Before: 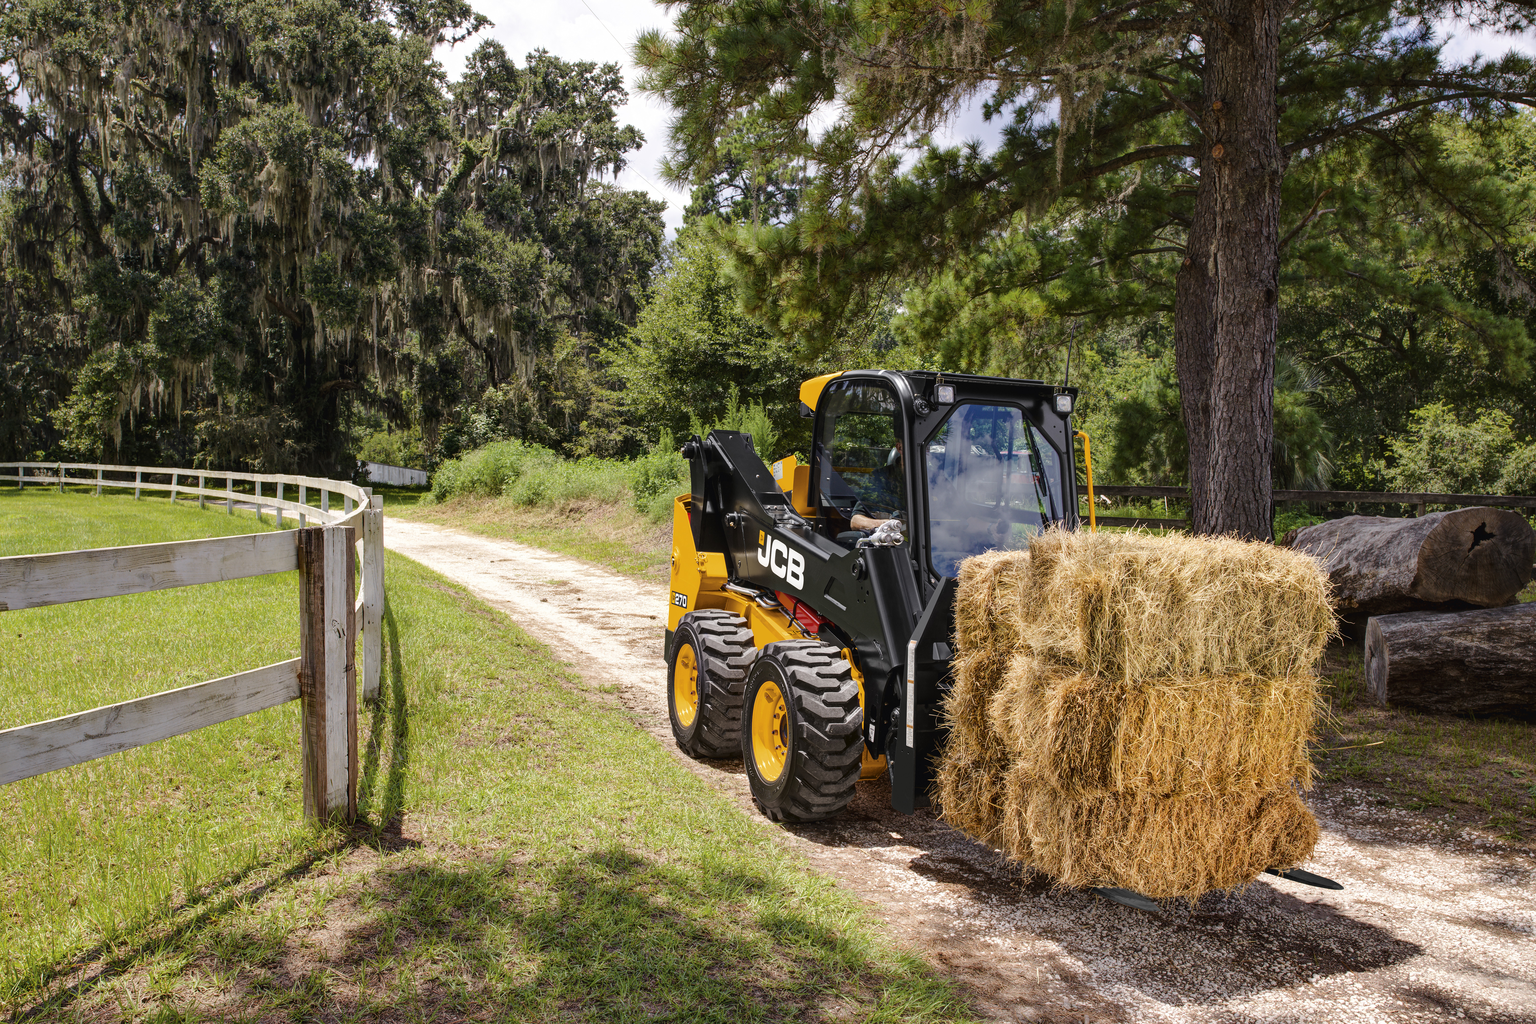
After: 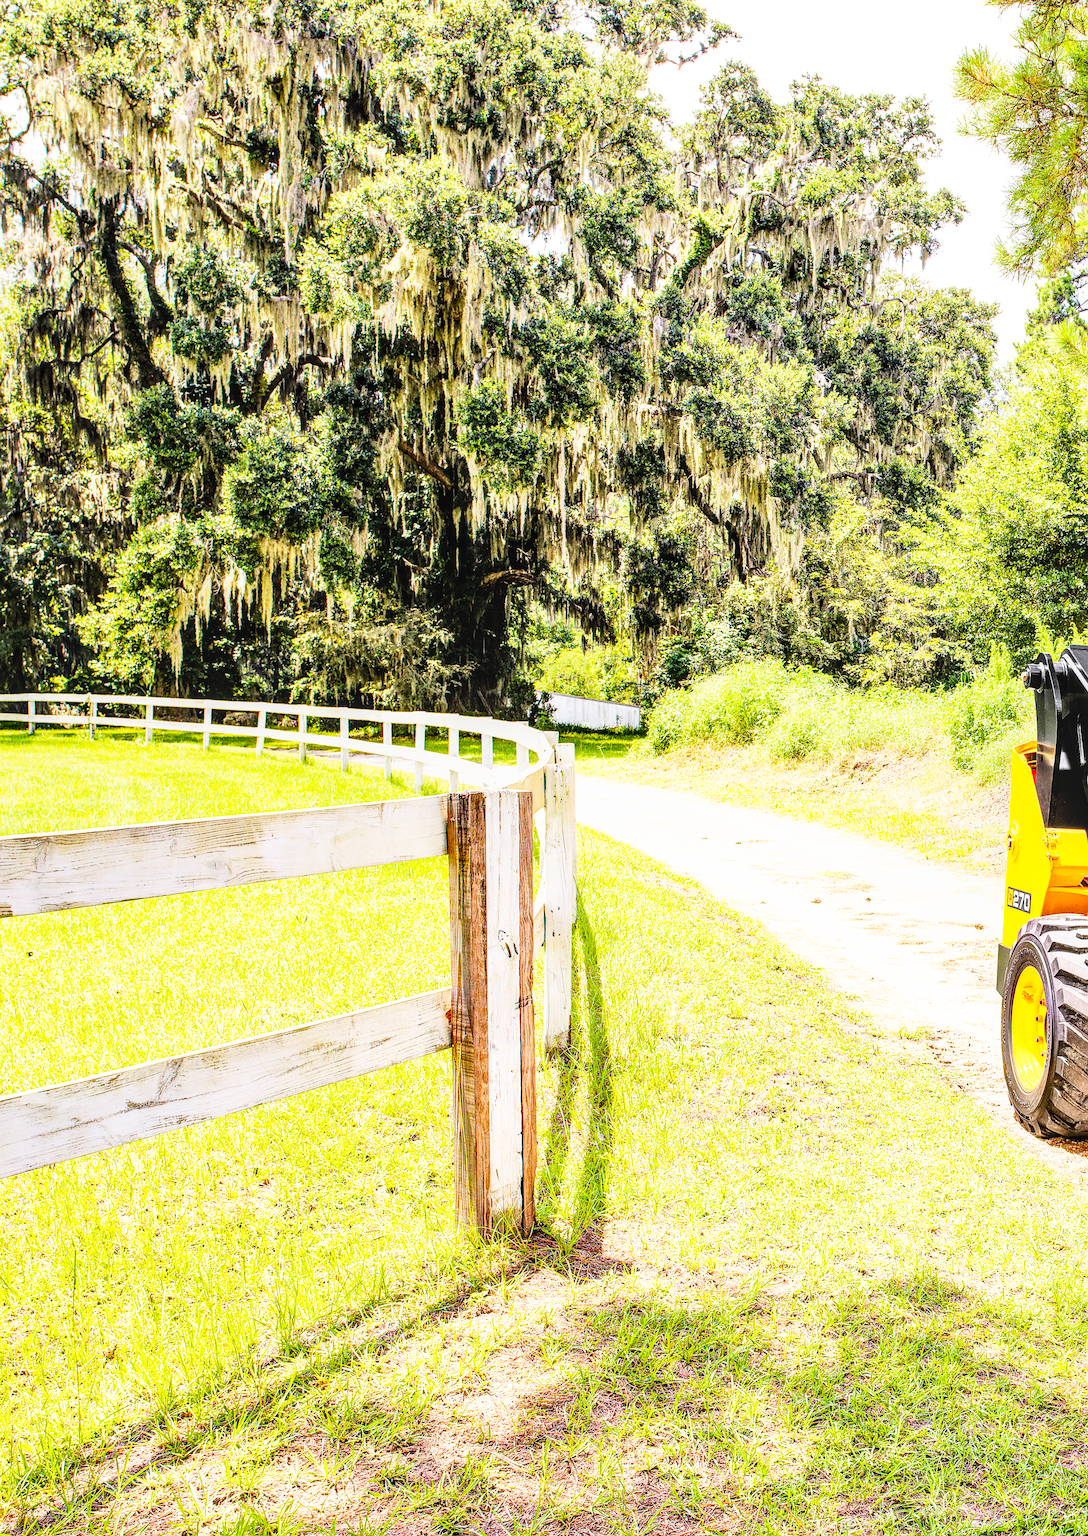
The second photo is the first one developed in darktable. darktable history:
crop and rotate: left 0.021%, top 0%, right 52.727%
base curve: curves: ch0 [(0, 0) (0.007, 0.004) (0.027, 0.03) (0.046, 0.07) (0.207, 0.54) (0.442, 0.872) (0.673, 0.972) (1, 1)], preserve colors none
color balance rgb: perceptual saturation grading › global saturation 0.834%, global vibrance 6.833%, saturation formula JzAzBz (2021)
tone equalizer: -7 EV 0.162 EV, -6 EV 0.589 EV, -5 EV 1.17 EV, -4 EV 1.33 EV, -3 EV 1.12 EV, -2 EV 0.6 EV, -1 EV 0.151 EV
exposure: black level correction 0.003, exposure 0.381 EV, compensate highlight preservation false
local contrast: on, module defaults
sharpen: on, module defaults
contrast brightness saturation: contrast 0.2, brightness 0.158, saturation 0.219
